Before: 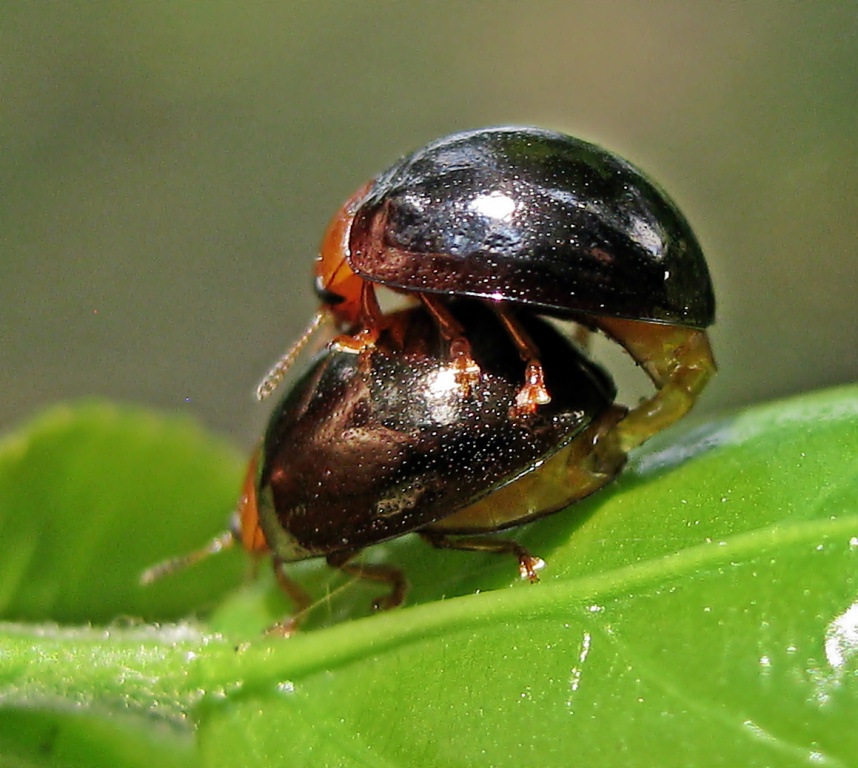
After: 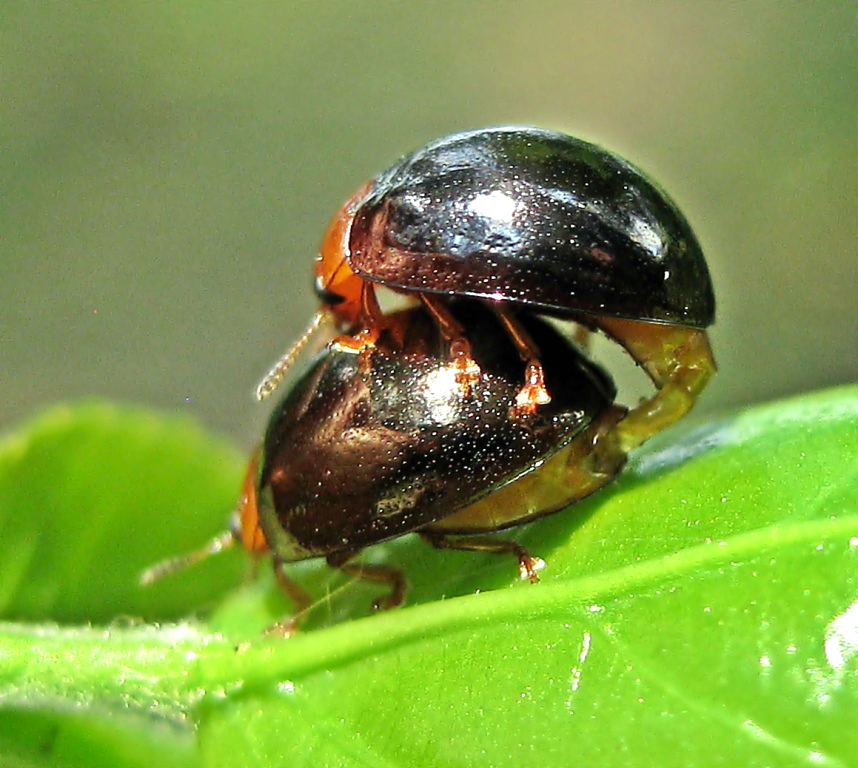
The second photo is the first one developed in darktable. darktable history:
exposure: black level correction 0, exposure 0.7 EV, compensate exposure bias true, compensate highlight preservation false
color correction: highlights a* -8, highlights b* 3.1
